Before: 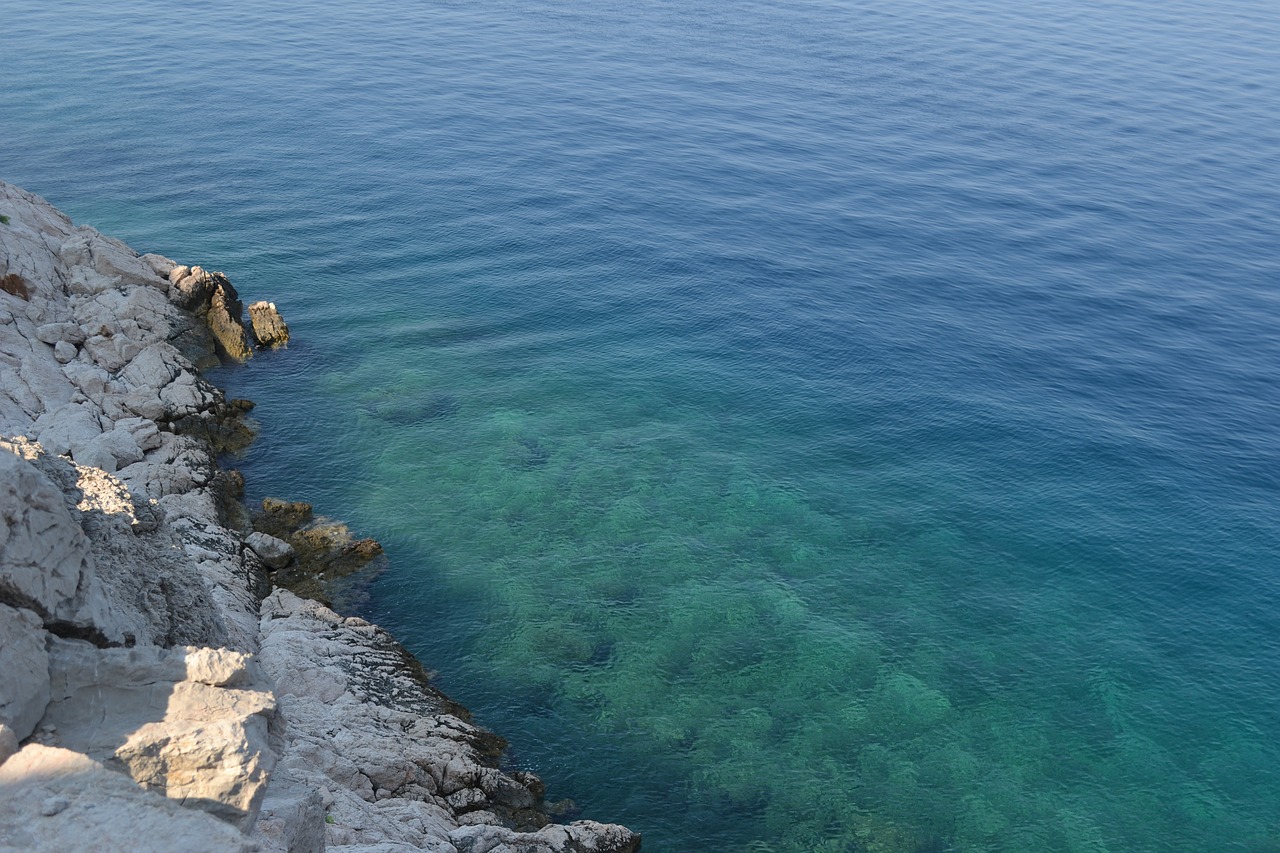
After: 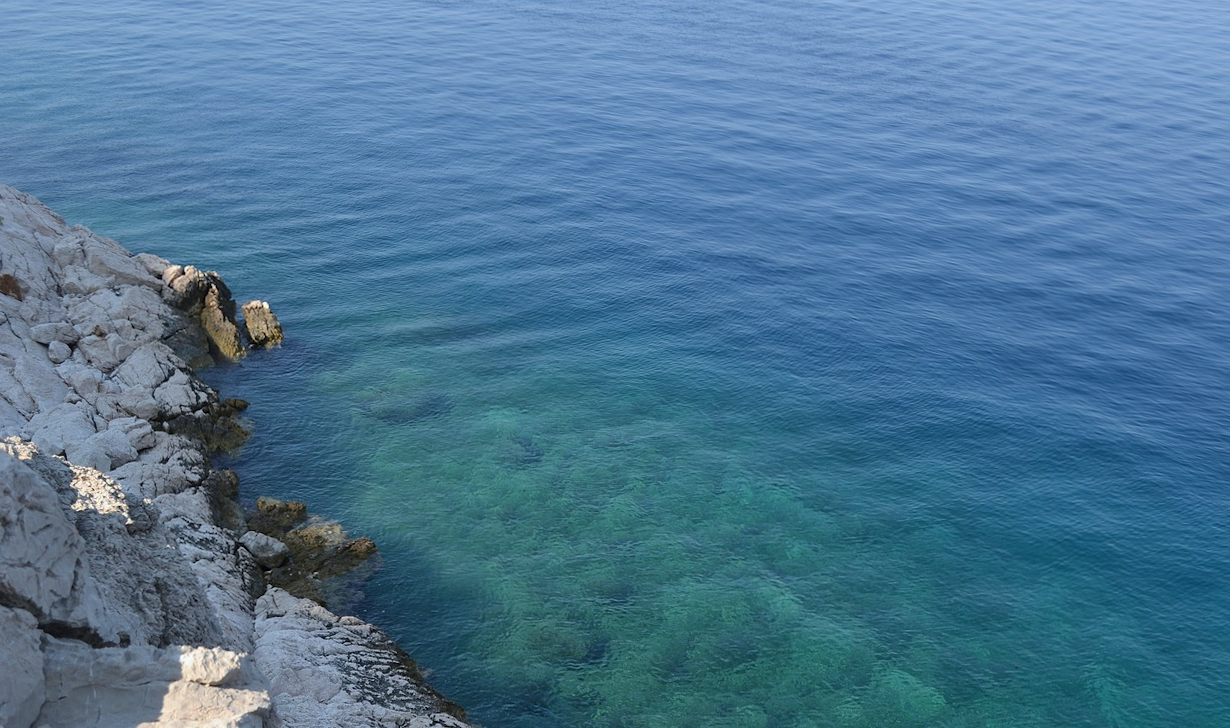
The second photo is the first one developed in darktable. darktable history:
crop and rotate: angle 0.2°, left 0.275%, right 3.127%, bottom 14.18%
white balance: red 0.967, blue 1.049
